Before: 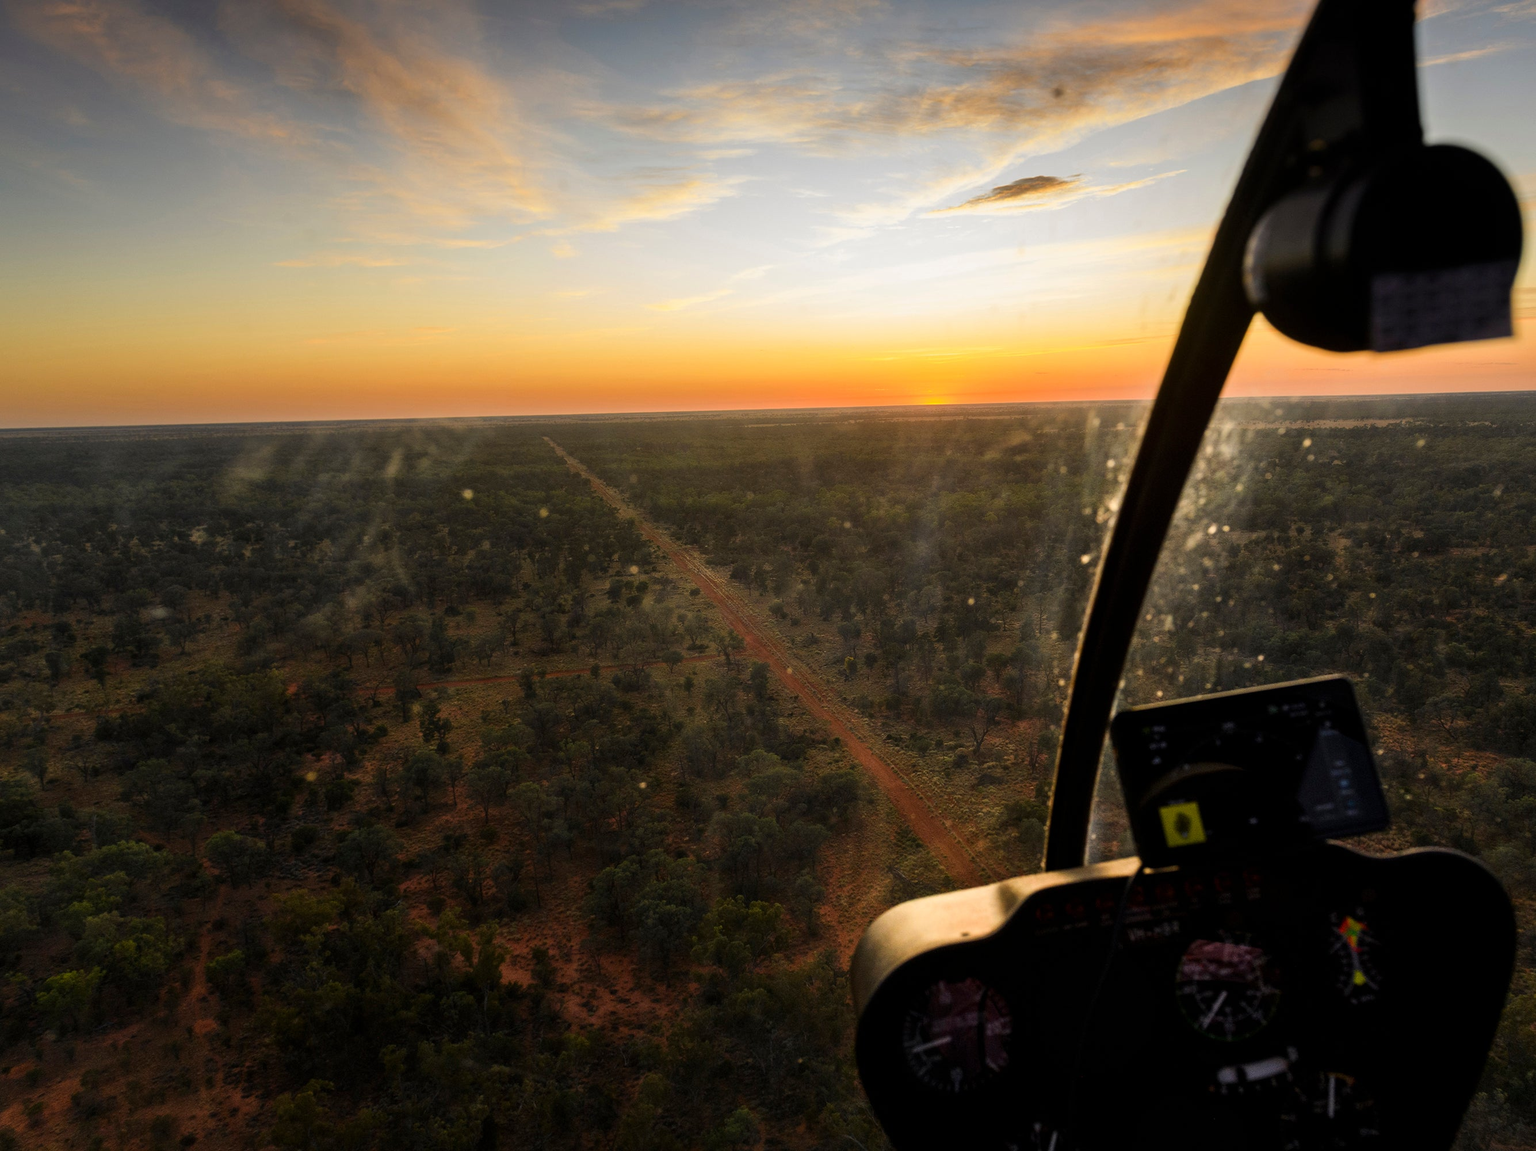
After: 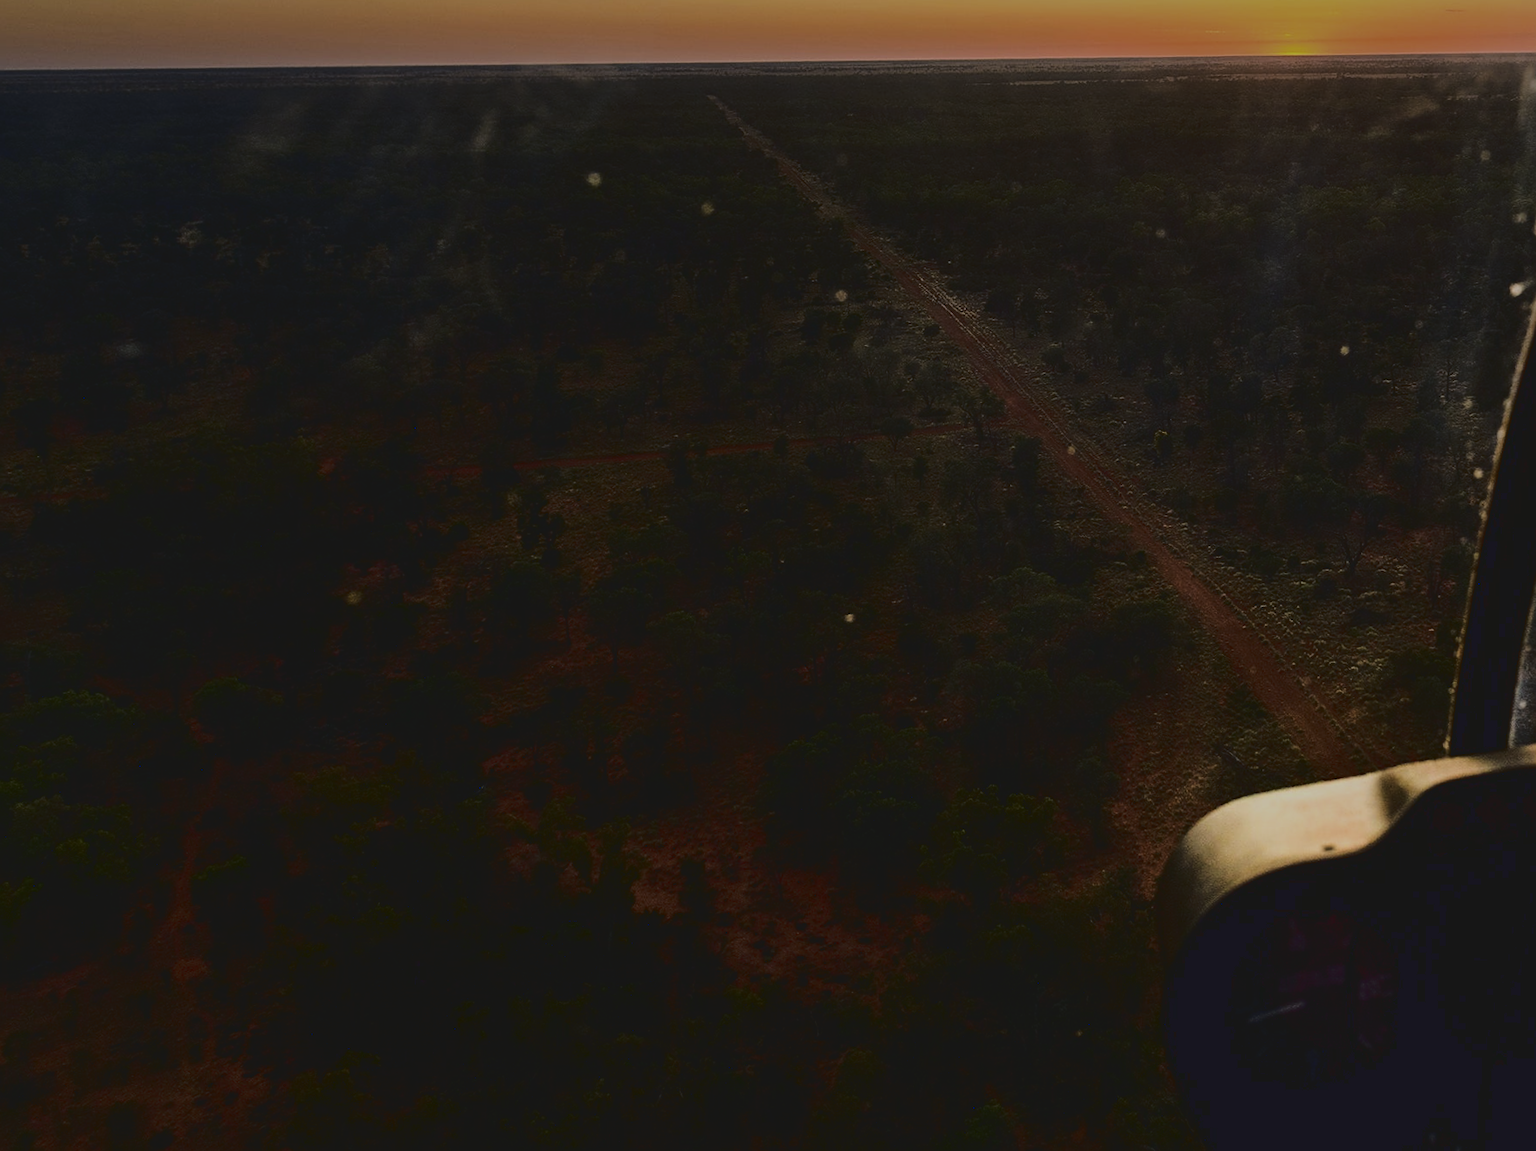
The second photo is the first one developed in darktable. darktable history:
tone curve: curves: ch0 [(0, 0.072) (0.249, 0.176) (0.518, 0.489) (0.832, 0.854) (1, 0.948)], color space Lab, linked channels, preserve colors none
crop and rotate: angle -0.82°, left 3.85%, top 31.828%, right 27.992%
sharpen: on, module defaults
exposure: exposure -0.157 EV, compensate highlight preservation false
white balance: red 0.925, blue 1.046
graduated density: hue 238.83°, saturation 50%
filmic rgb: black relative exposure -7.15 EV, white relative exposure 5.36 EV, hardness 3.02, color science v6 (2022)
